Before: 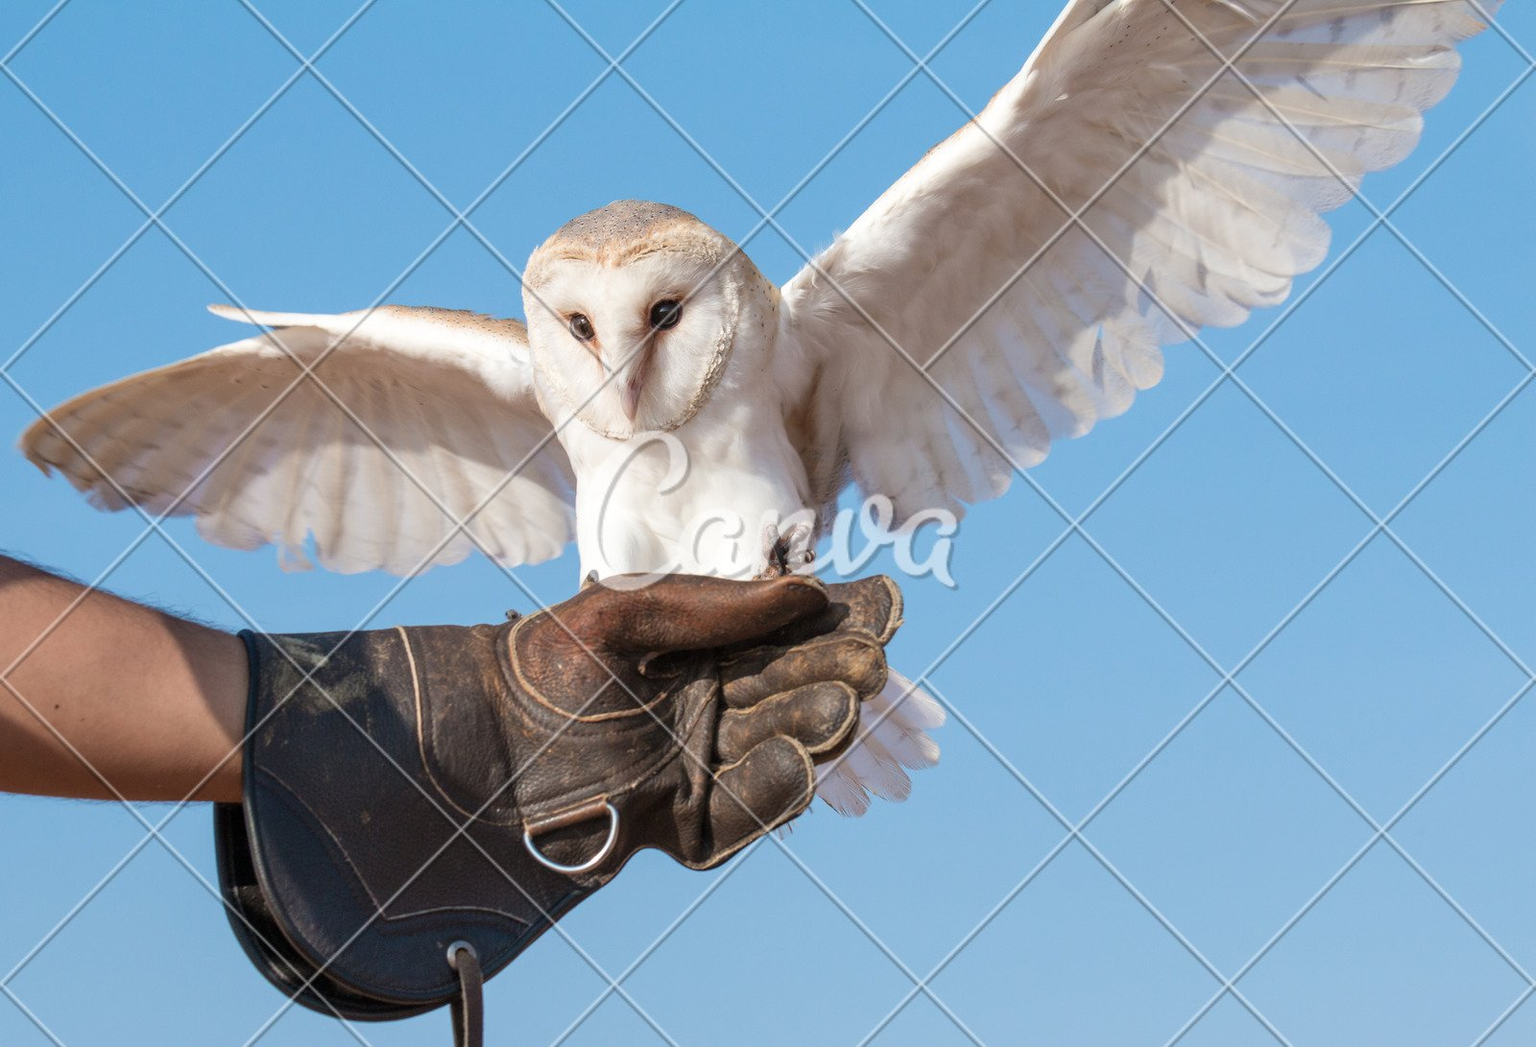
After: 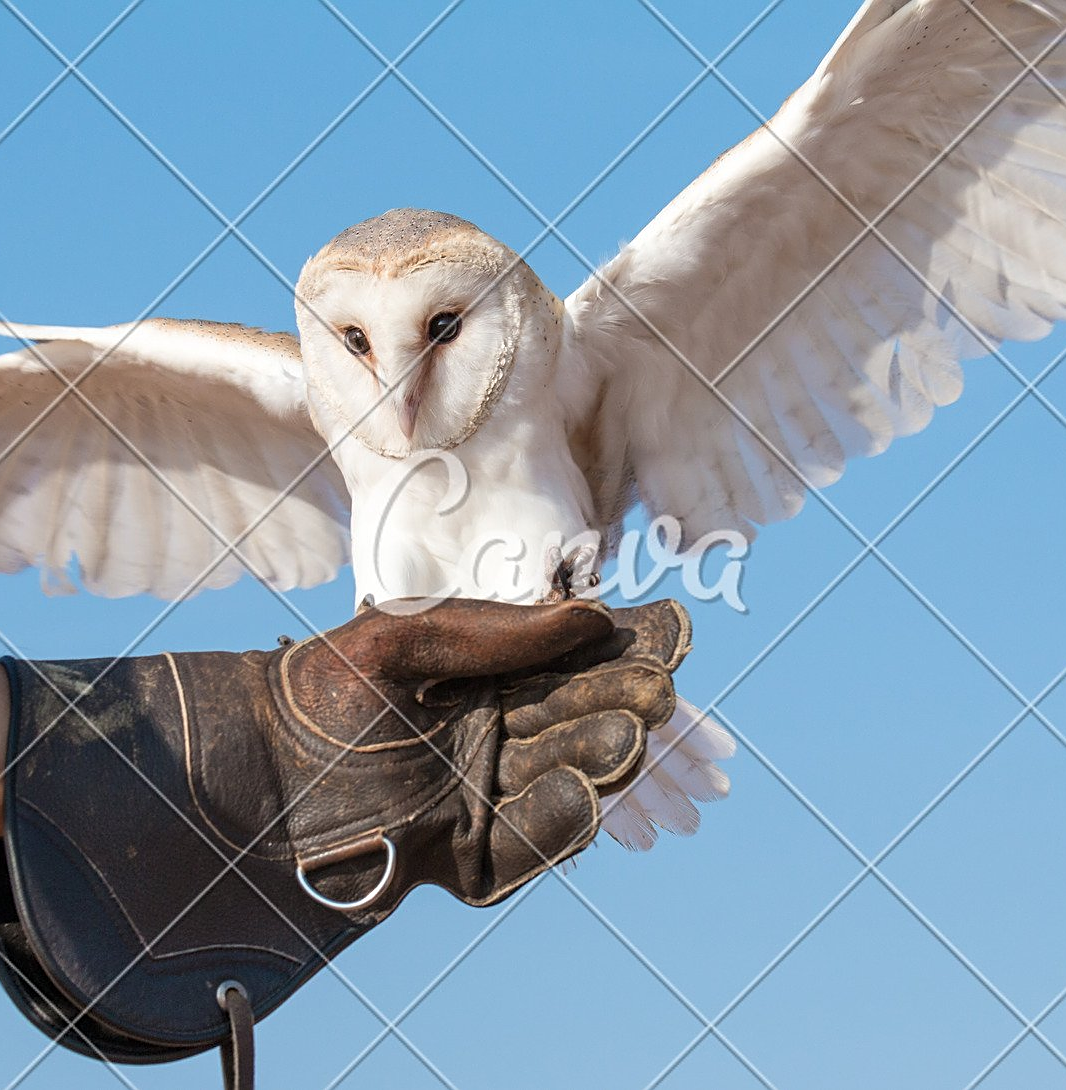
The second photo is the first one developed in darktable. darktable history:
crop and rotate: left 15.572%, right 17.76%
sharpen: on, module defaults
